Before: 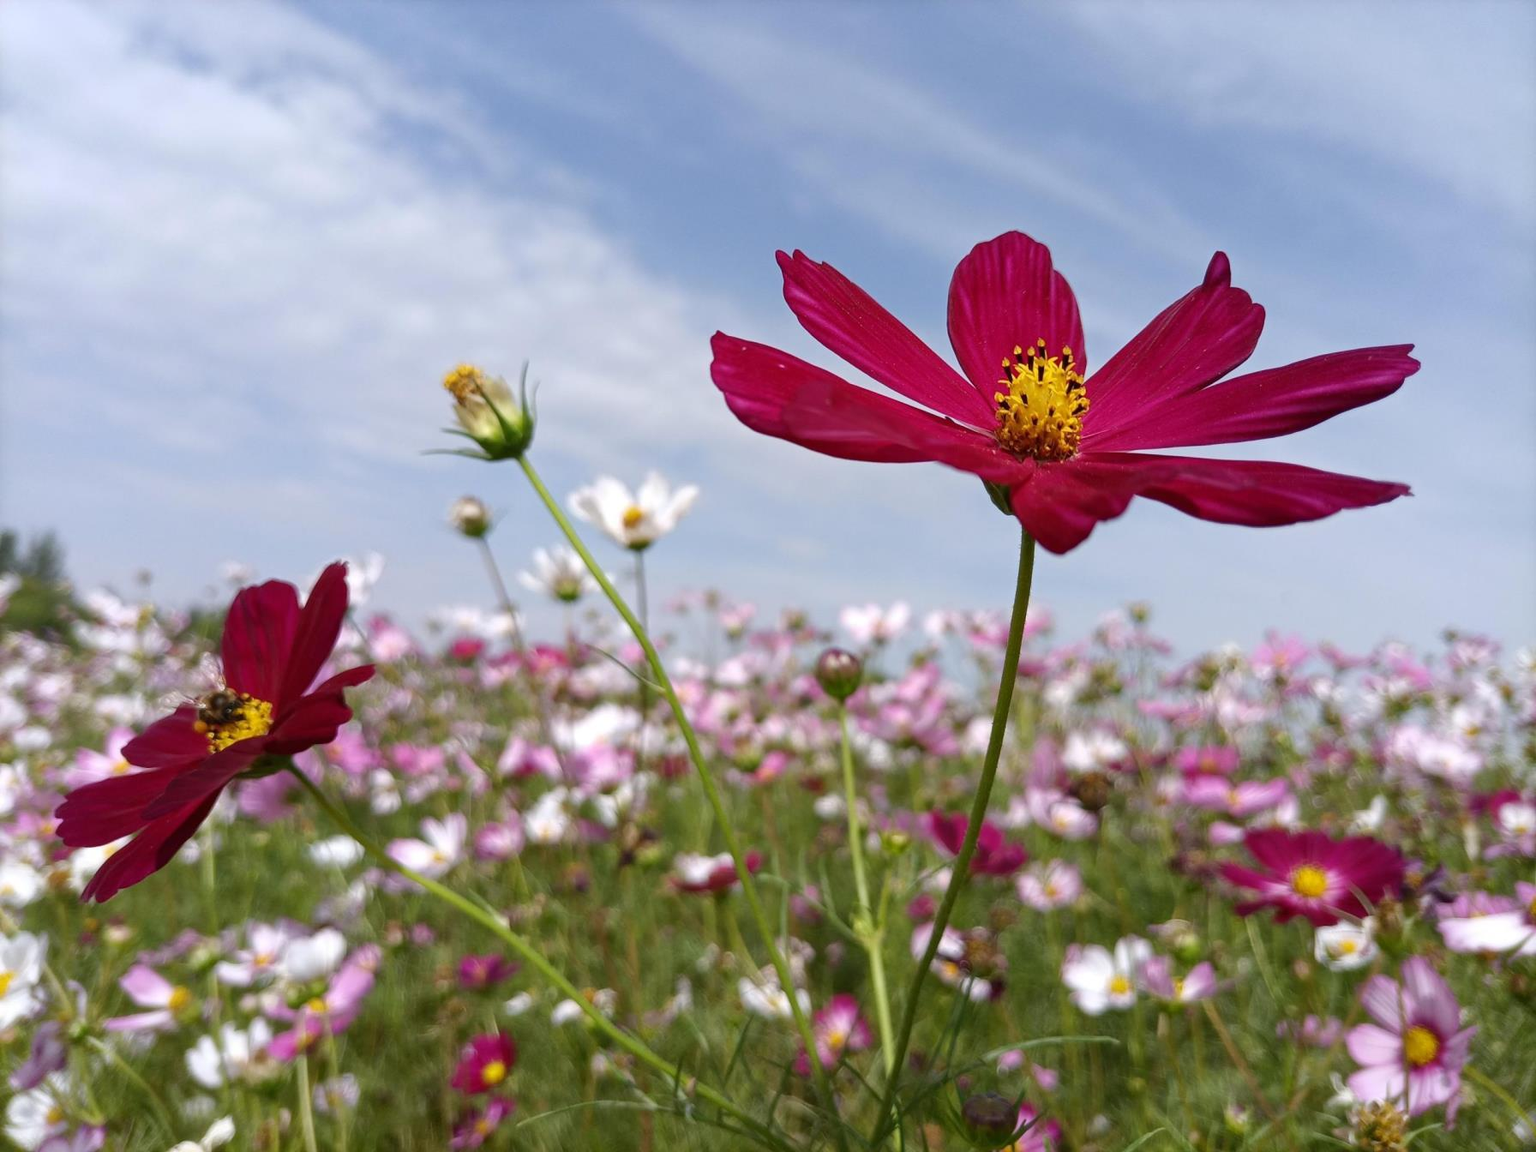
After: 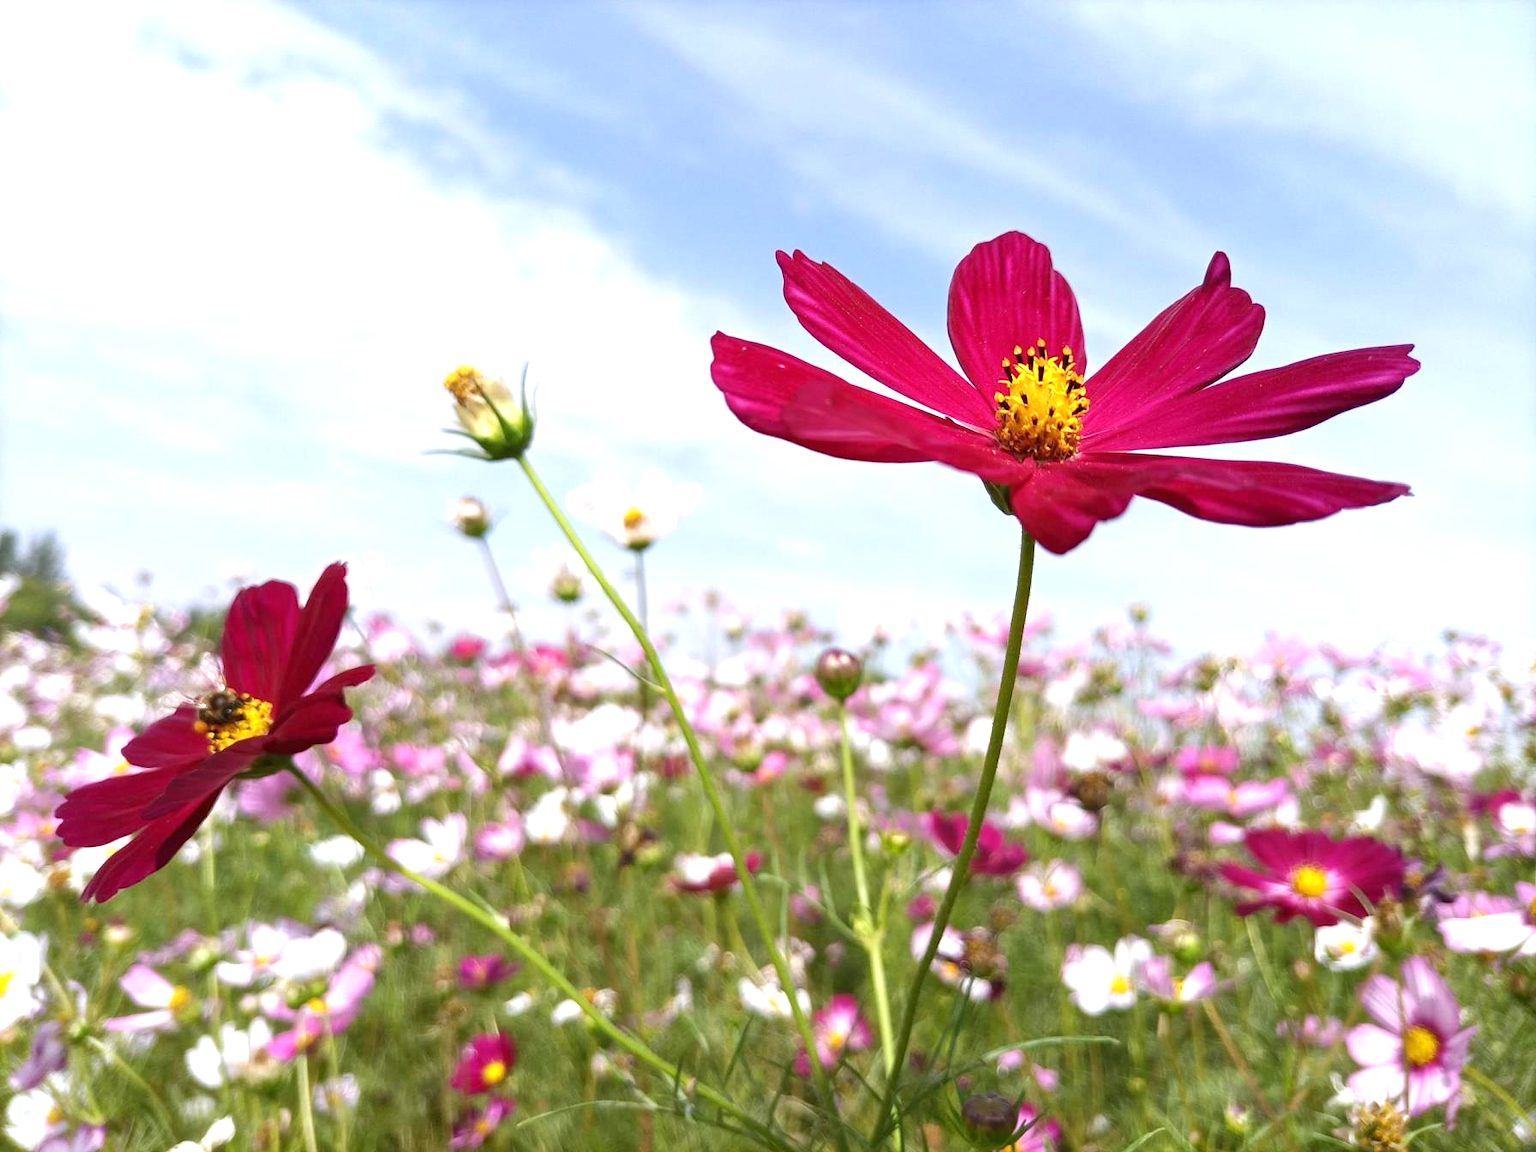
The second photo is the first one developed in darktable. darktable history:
exposure: black level correction 0, exposure 0.937 EV, compensate highlight preservation false
